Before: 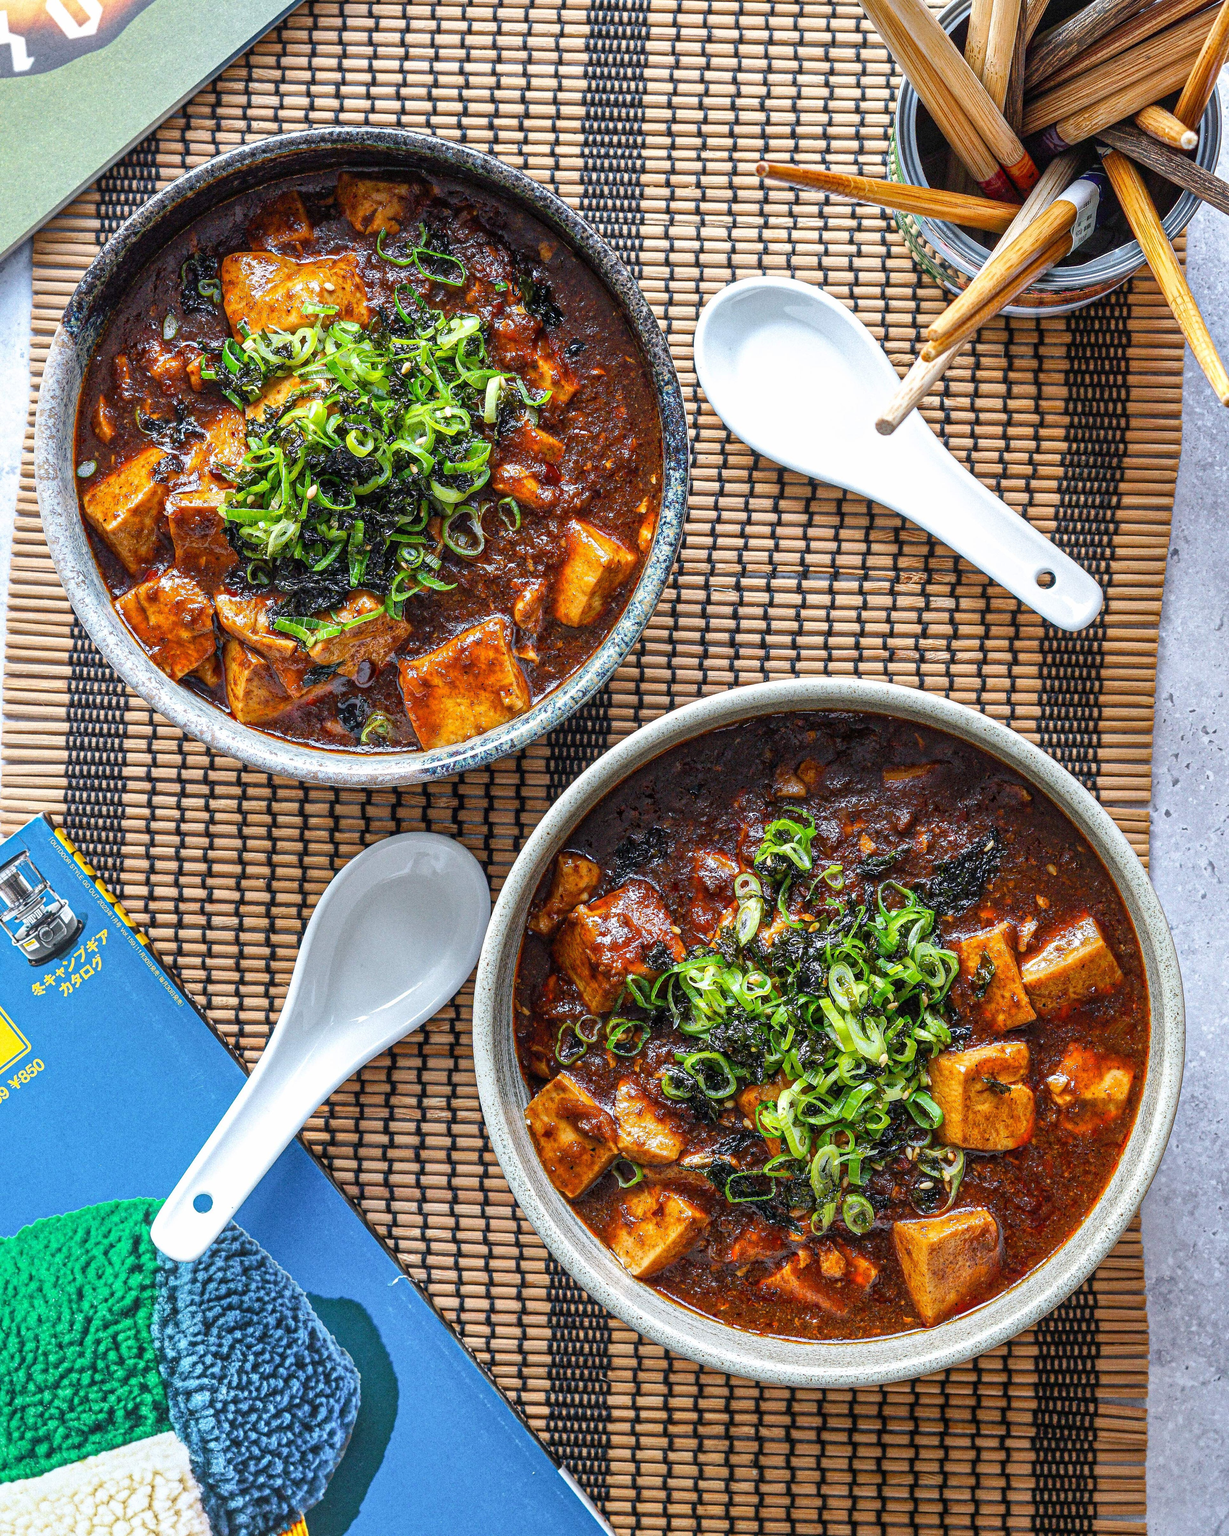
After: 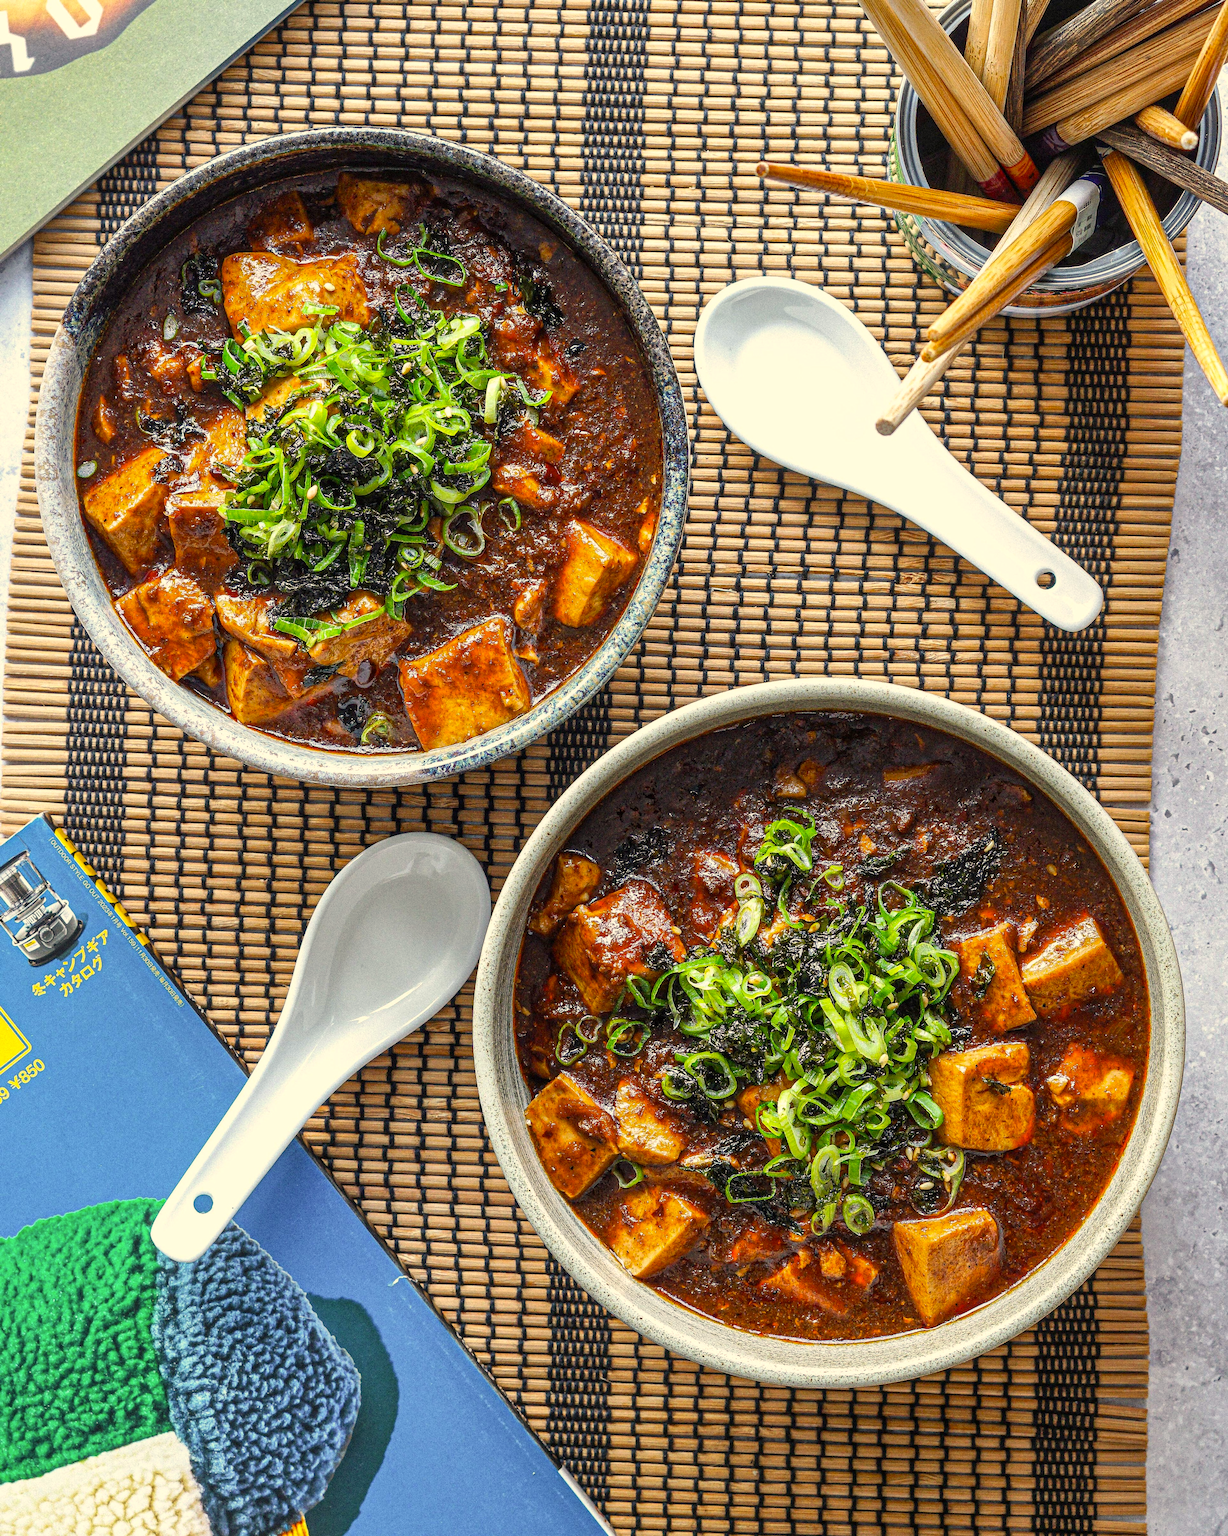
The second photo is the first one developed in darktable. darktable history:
color correction: highlights a* 1.31, highlights b* 17.04
